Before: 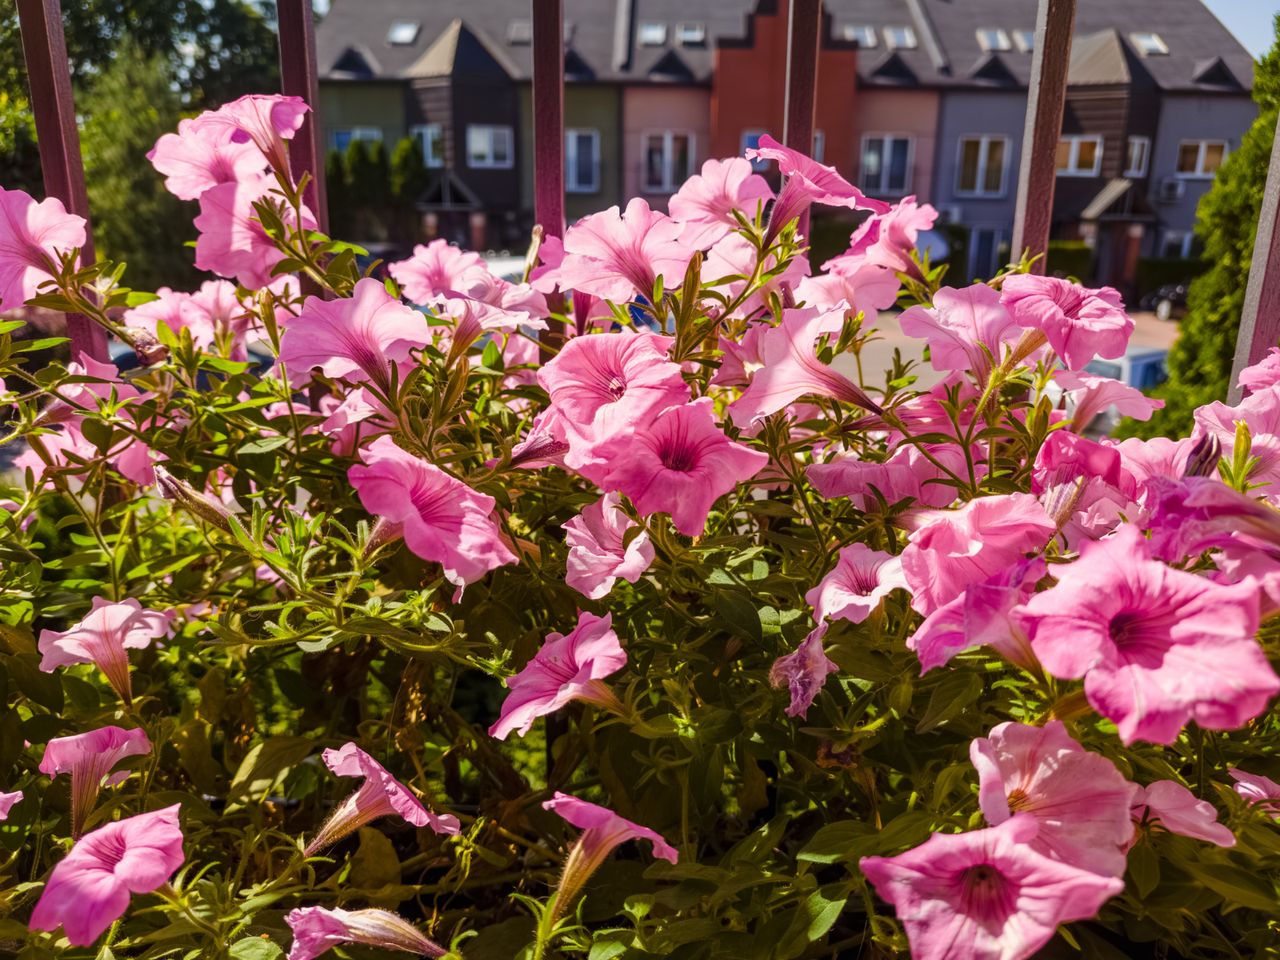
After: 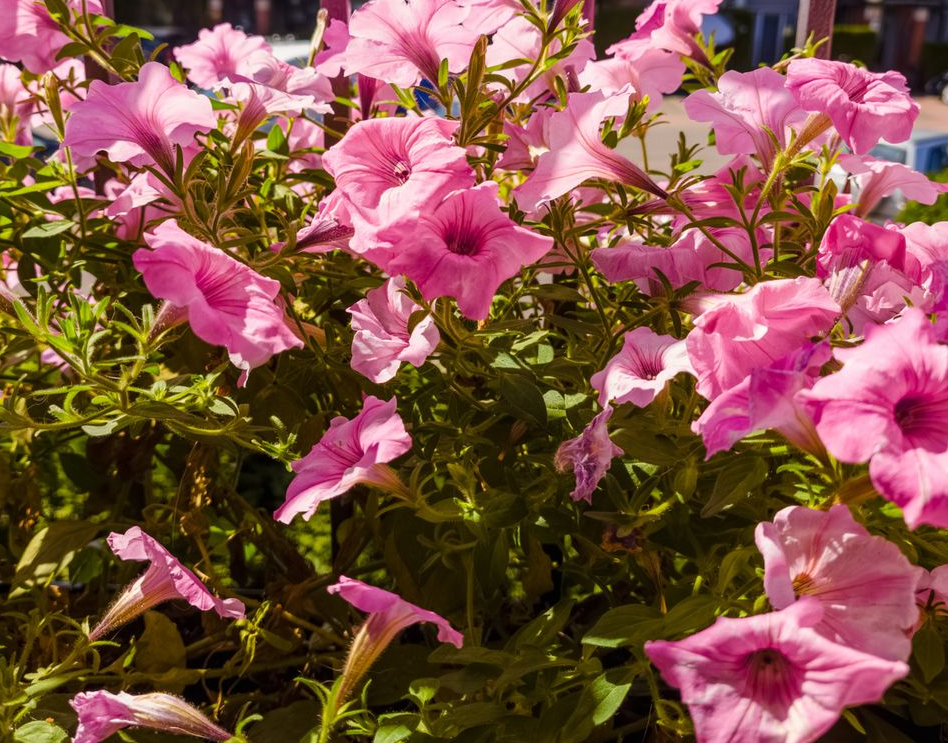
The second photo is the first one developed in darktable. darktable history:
crop: left 16.831%, top 22.563%, right 9.076%
